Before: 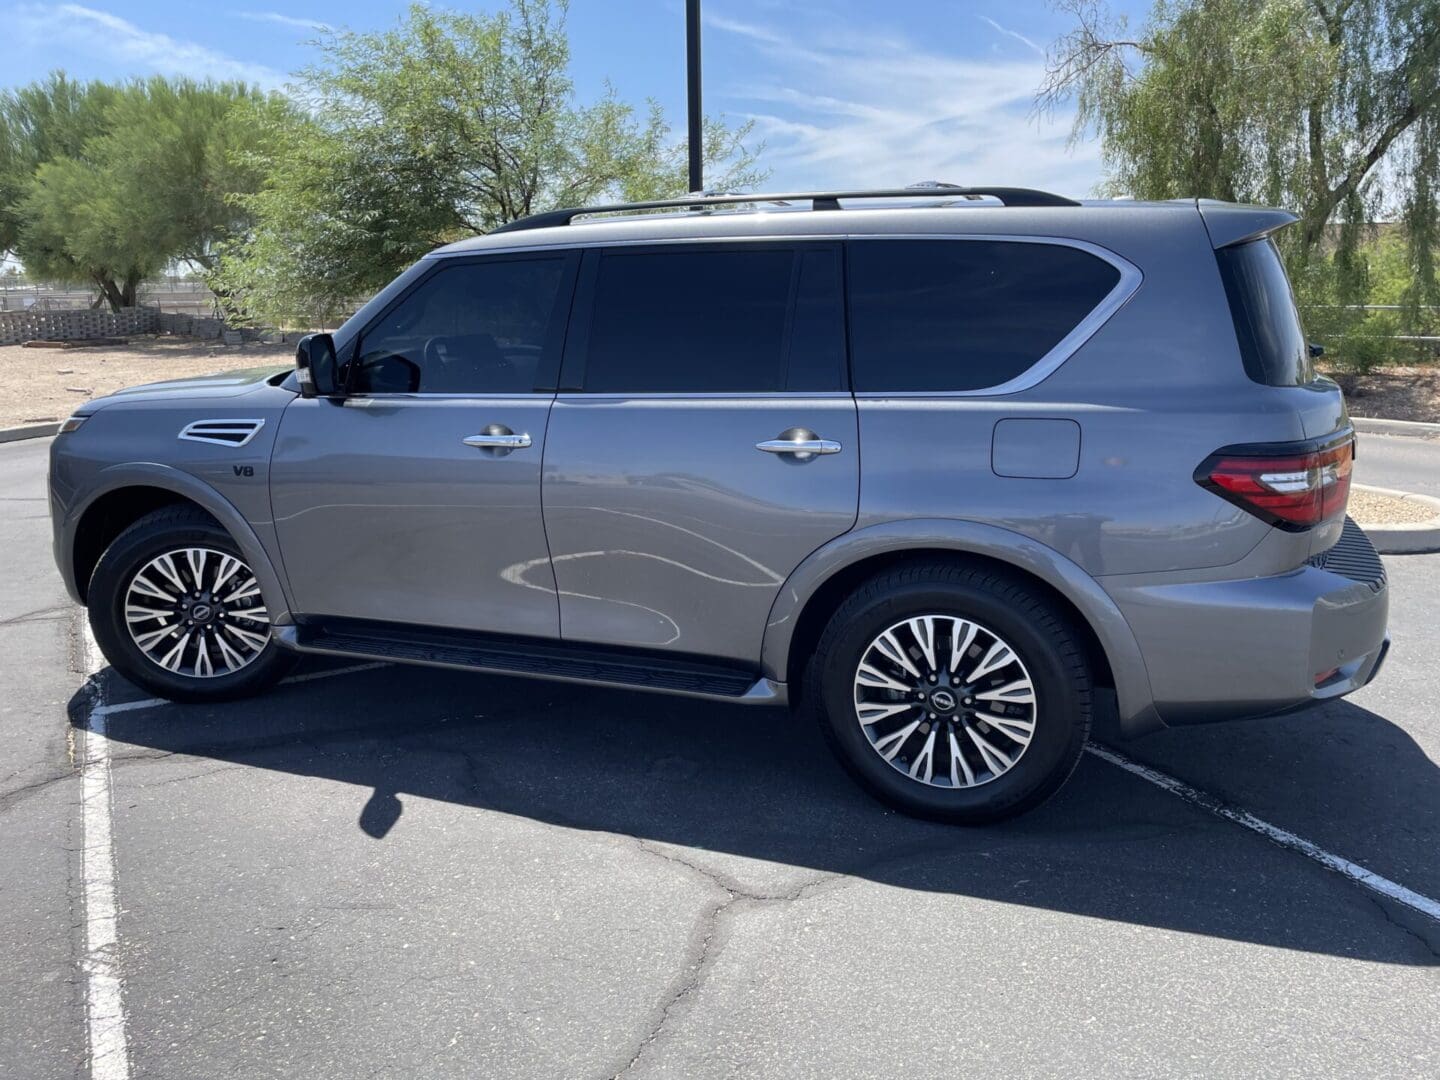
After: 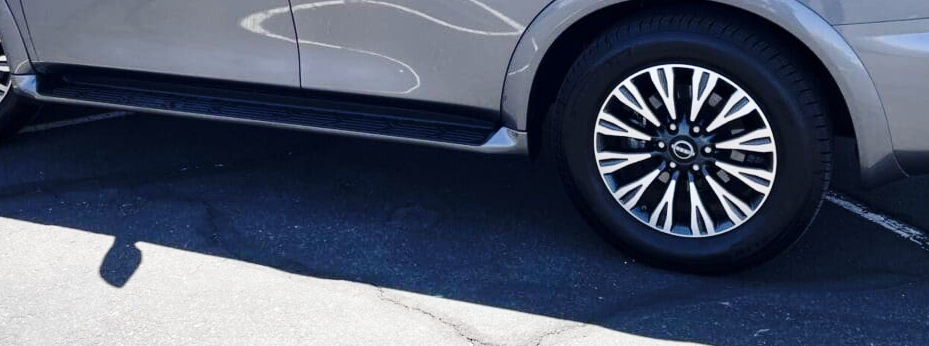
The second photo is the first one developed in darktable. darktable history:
crop: left 18.105%, top 51.093%, right 17.375%, bottom 16.808%
base curve: curves: ch0 [(0, 0) (0.028, 0.03) (0.121, 0.232) (0.46, 0.748) (0.859, 0.968) (1, 1)], preserve colors none
